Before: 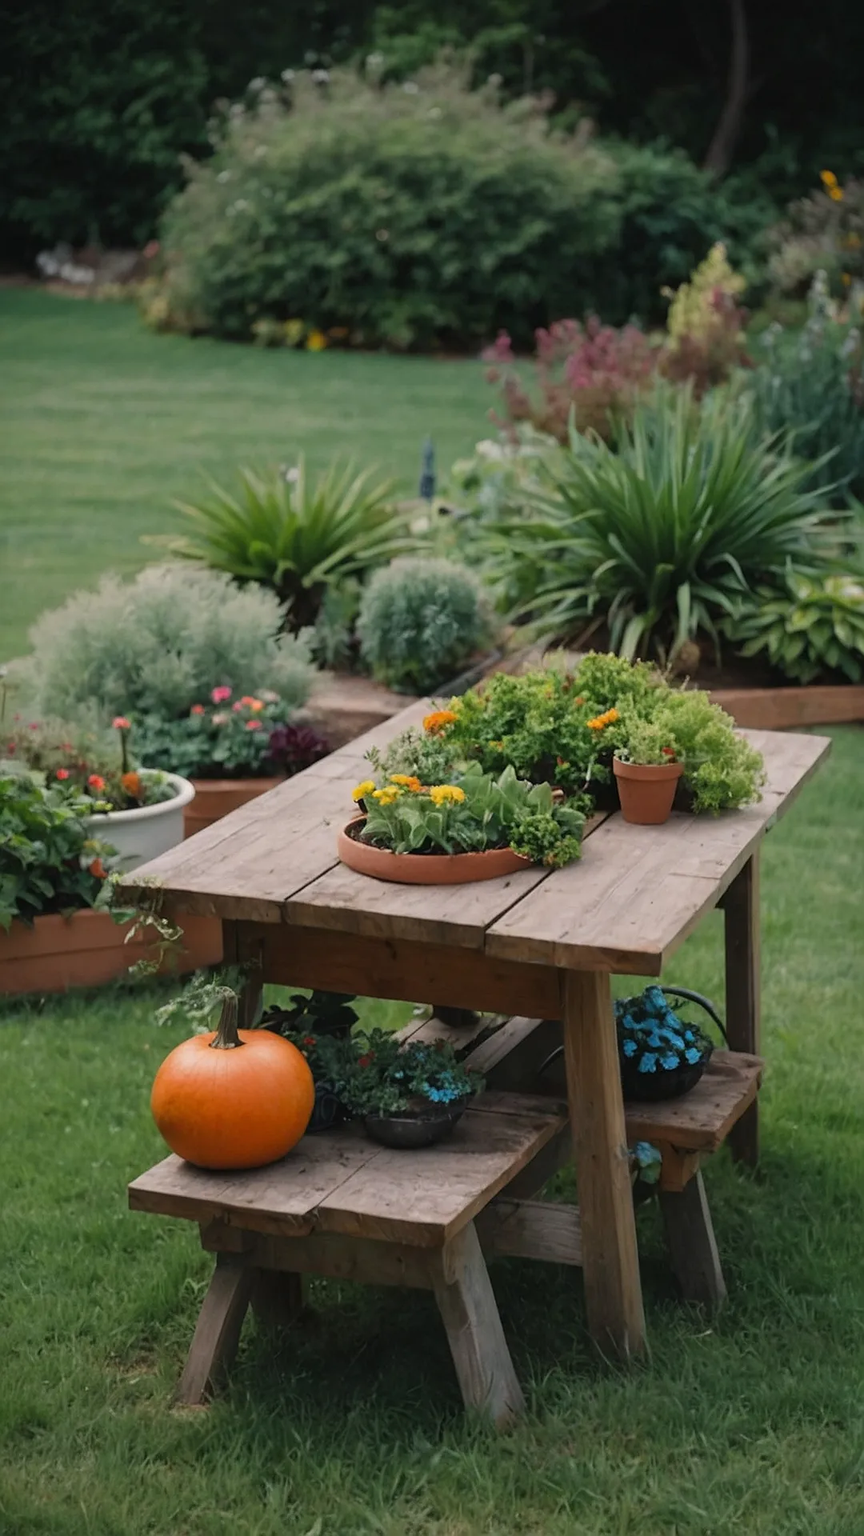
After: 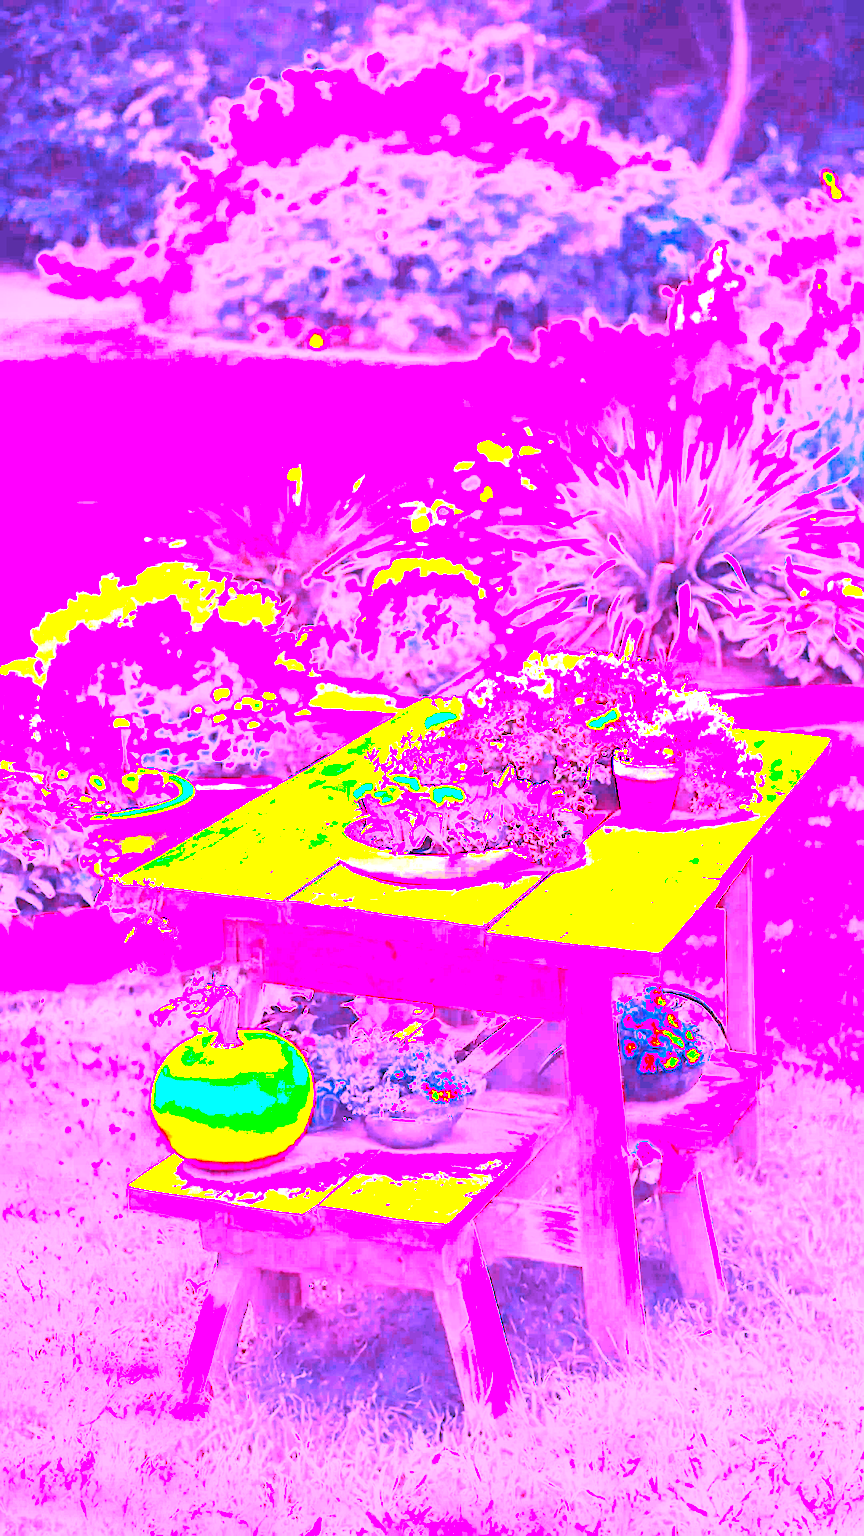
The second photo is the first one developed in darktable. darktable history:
white balance: red 8, blue 8
color zones: curves: ch1 [(0.239, 0.552) (0.75, 0.5)]; ch2 [(0.25, 0.462) (0.749, 0.457)], mix 25.94%
exposure: exposure 1 EV, compensate highlight preservation false
